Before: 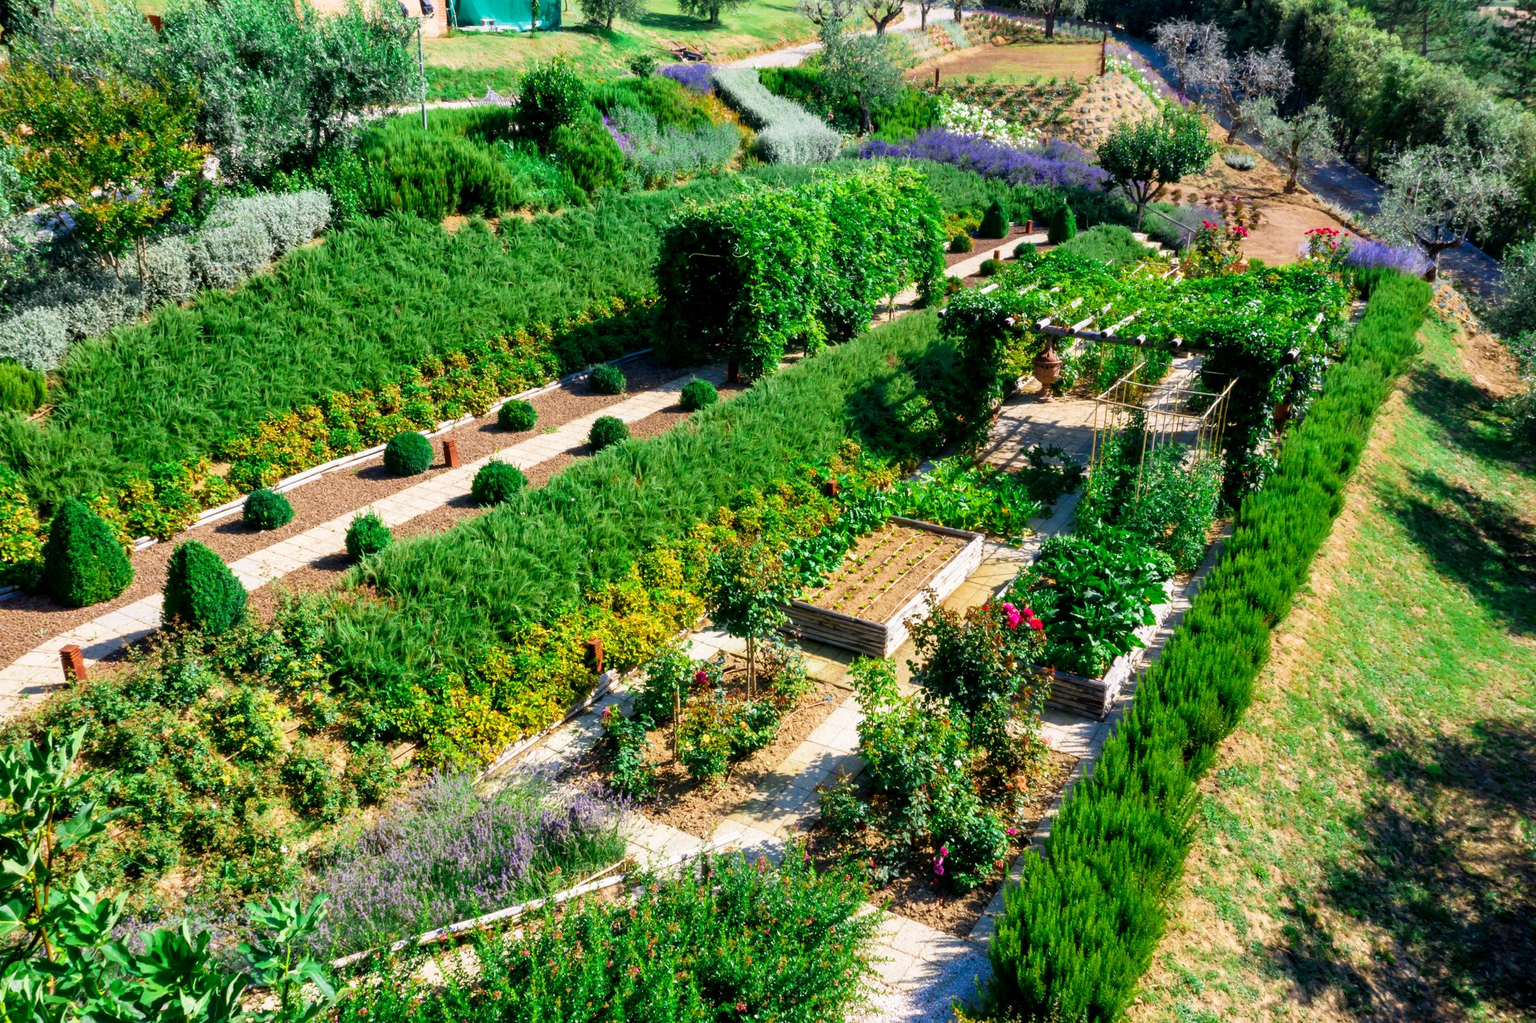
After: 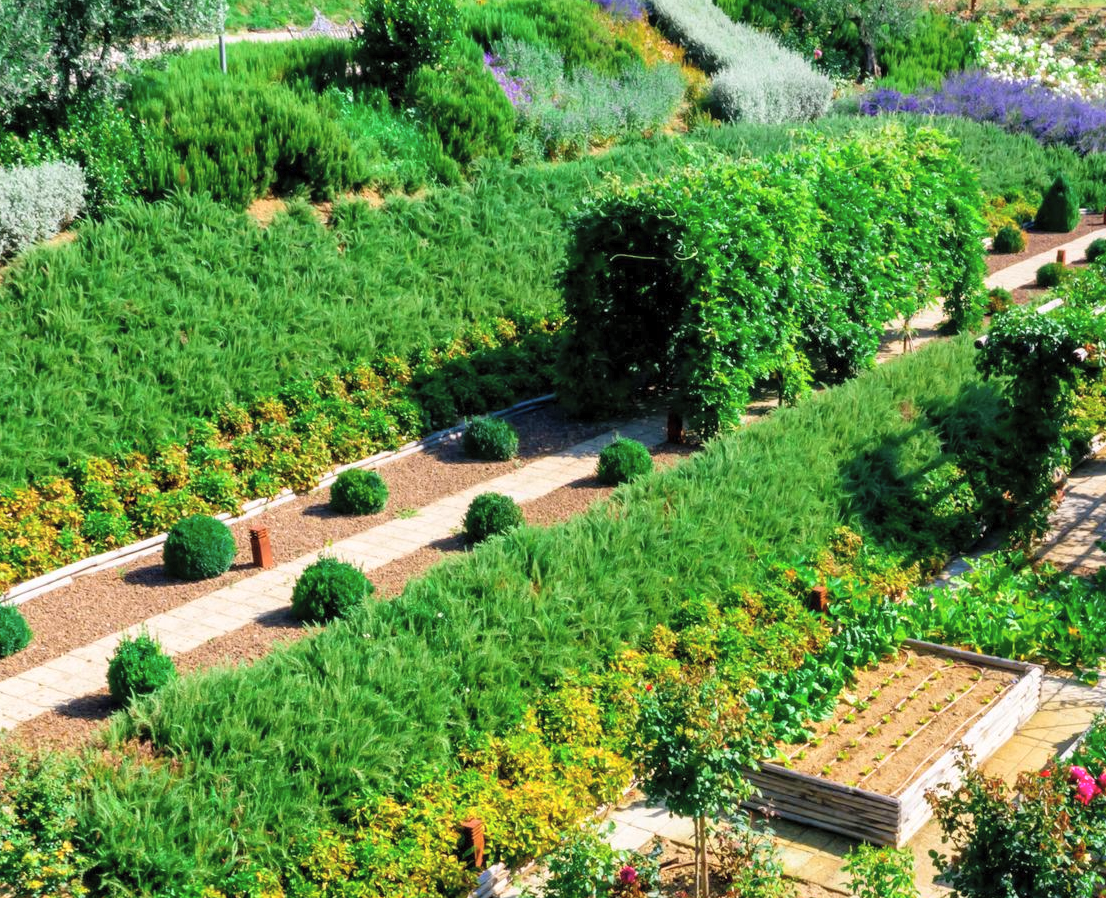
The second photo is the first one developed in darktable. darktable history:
contrast brightness saturation: brightness 0.148
crop: left 17.751%, top 7.819%, right 33.086%, bottom 32.239%
